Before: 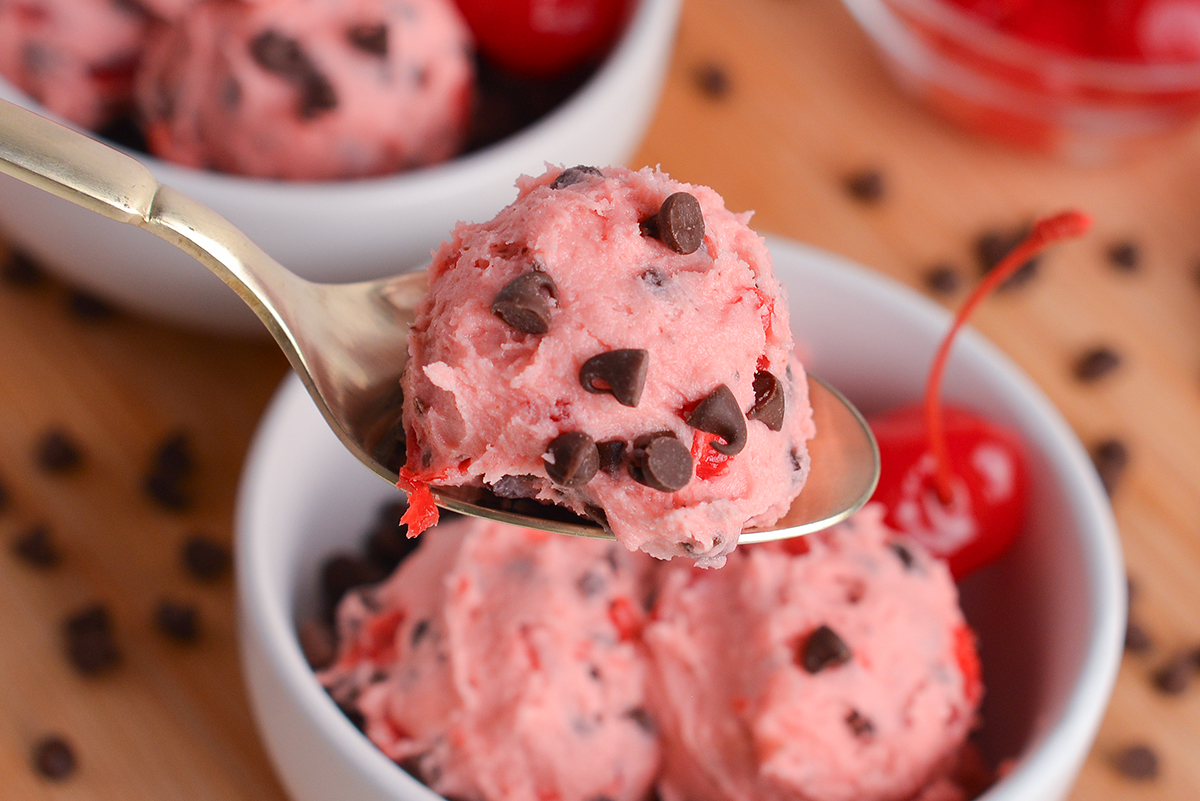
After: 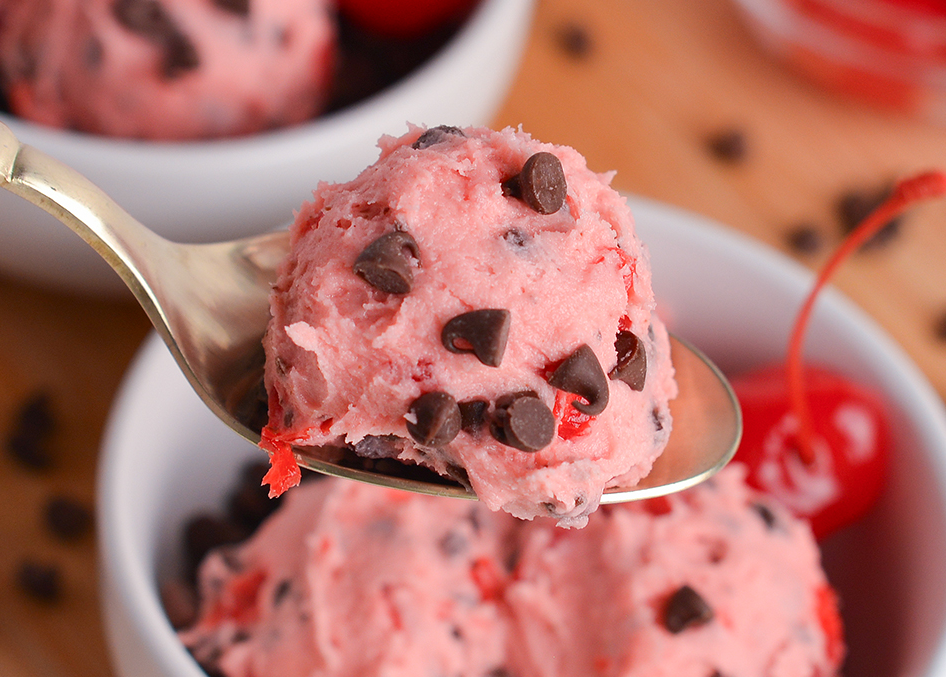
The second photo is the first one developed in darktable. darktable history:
crop: left 11.583%, top 5.073%, right 9.572%, bottom 10.295%
